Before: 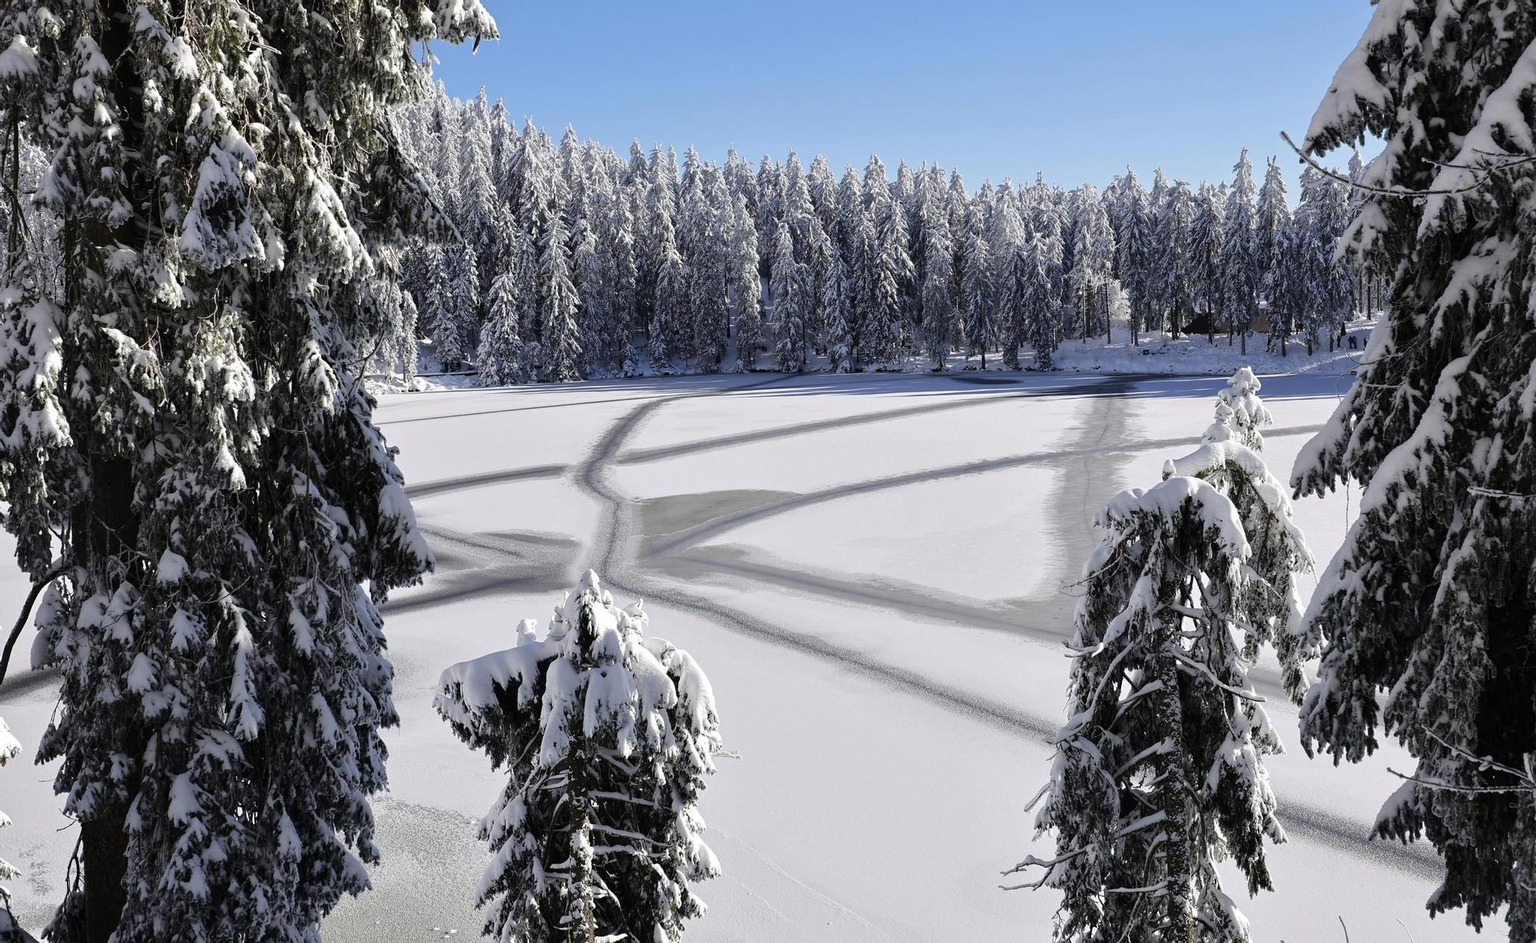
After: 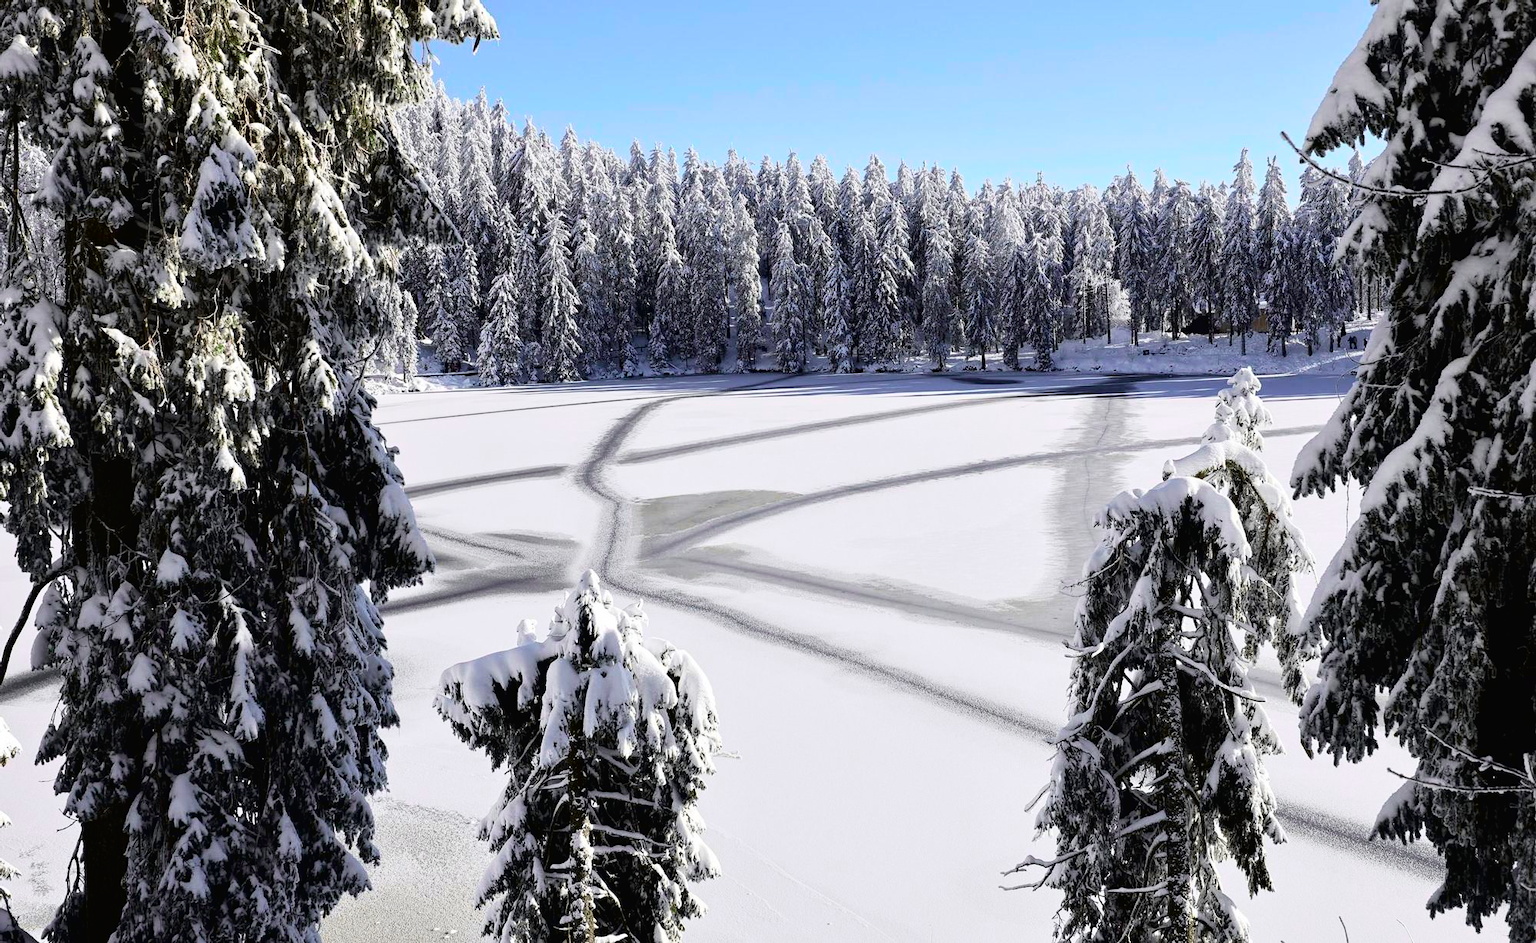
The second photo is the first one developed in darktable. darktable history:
tone curve: curves: ch0 [(0, 0.013) (0.054, 0.018) (0.205, 0.191) (0.289, 0.292) (0.39, 0.424) (0.493, 0.551) (0.647, 0.752) (0.796, 0.887) (1, 0.998)]; ch1 [(0, 0) (0.371, 0.339) (0.477, 0.452) (0.494, 0.495) (0.501, 0.501) (0.51, 0.516) (0.54, 0.557) (0.572, 0.605) (0.625, 0.687) (0.774, 0.841) (1, 1)]; ch2 [(0, 0) (0.32, 0.281) (0.403, 0.399) (0.441, 0.428) (0.47, 0.469) (0.498, 0.496) (0.524, 0.543) (0.551, 0.579) (0.633, 0.665) (0.7, 0.711) (1, 1)], color space Lab, independent channels, preserve colors none
